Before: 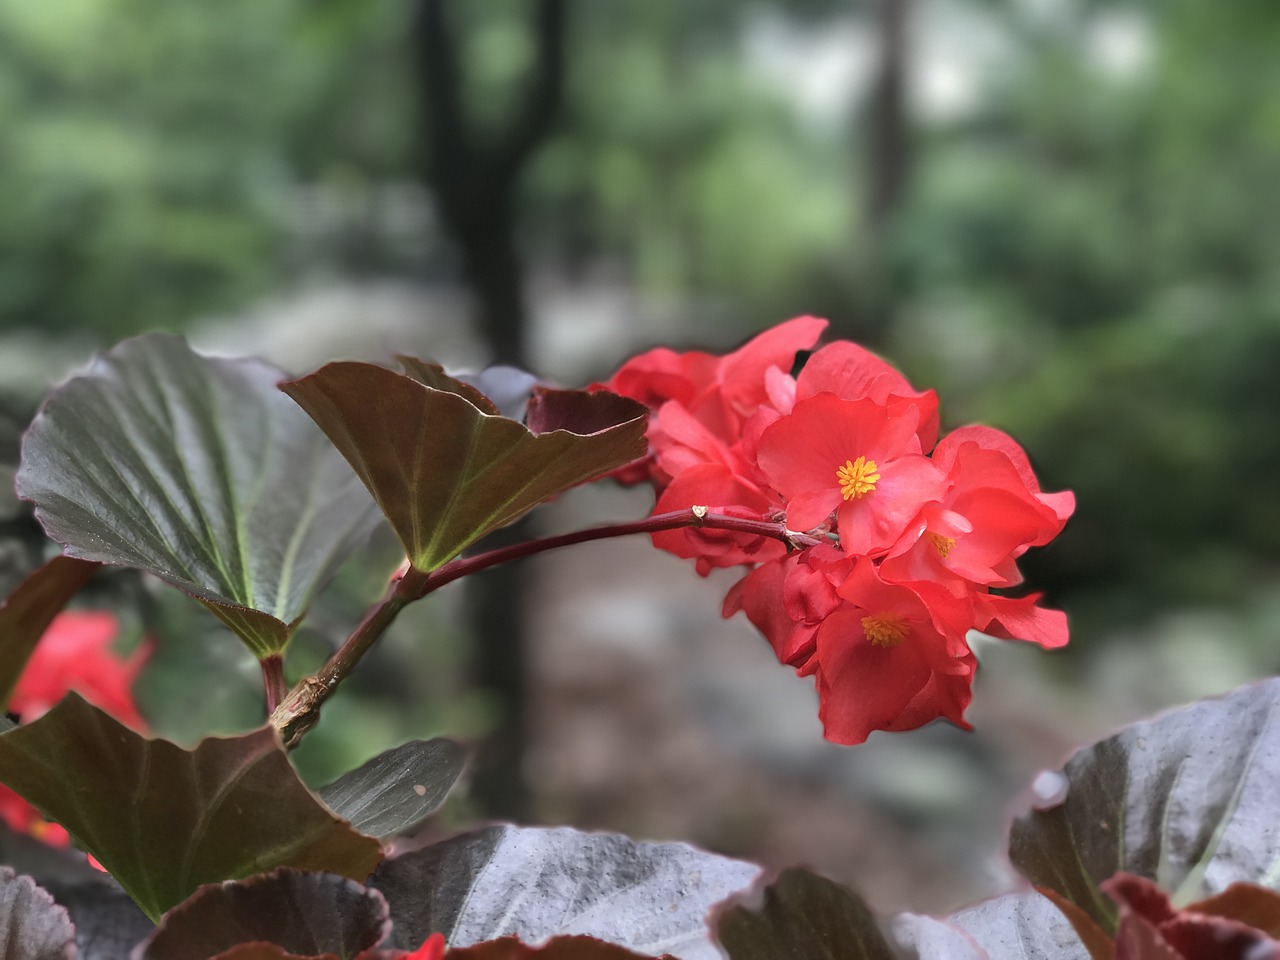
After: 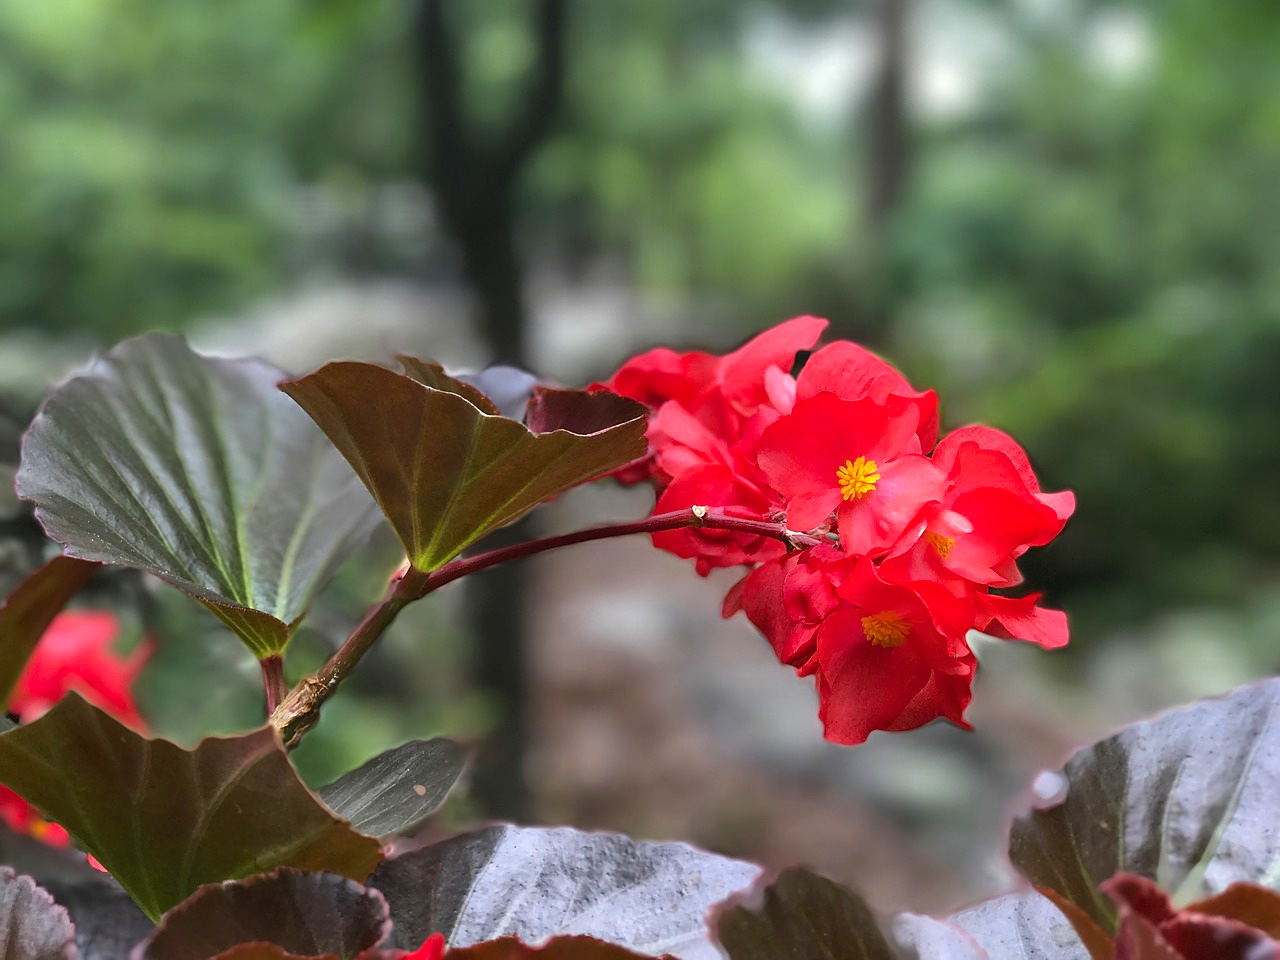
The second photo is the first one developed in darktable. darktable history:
exposure: exposure 0.154 EV, compensate highlight preservation false
sharpen: amount 0.213
color balance rgb: perceptual saturation grading › global saturation 19.479%, global vibrance 20%
